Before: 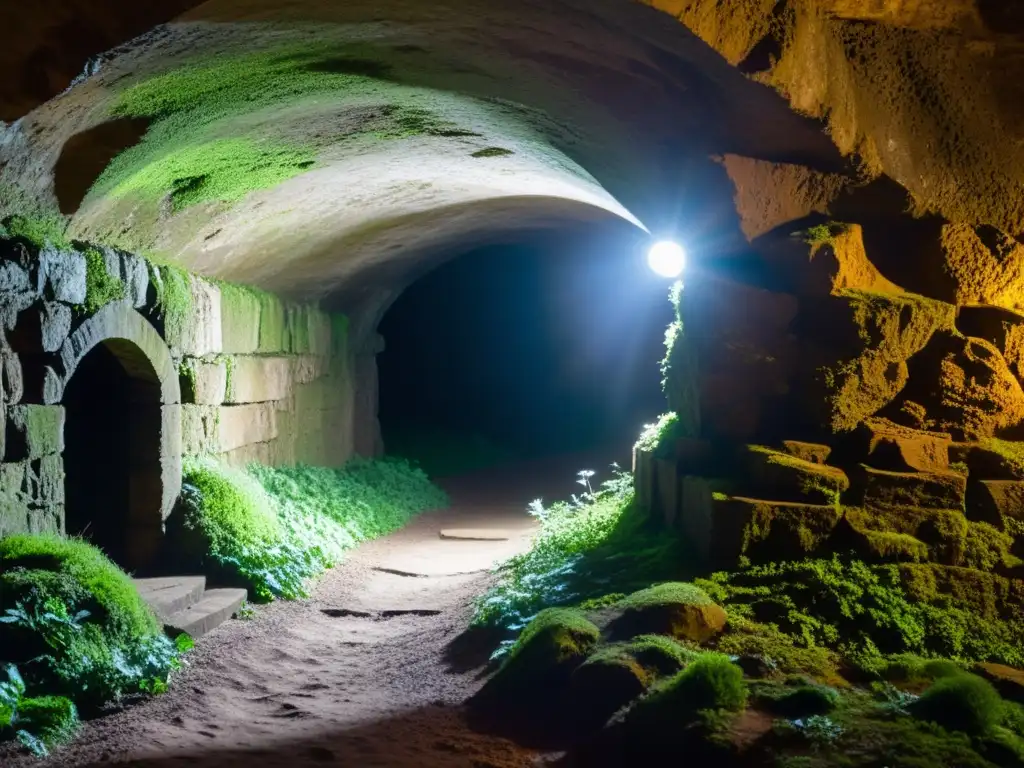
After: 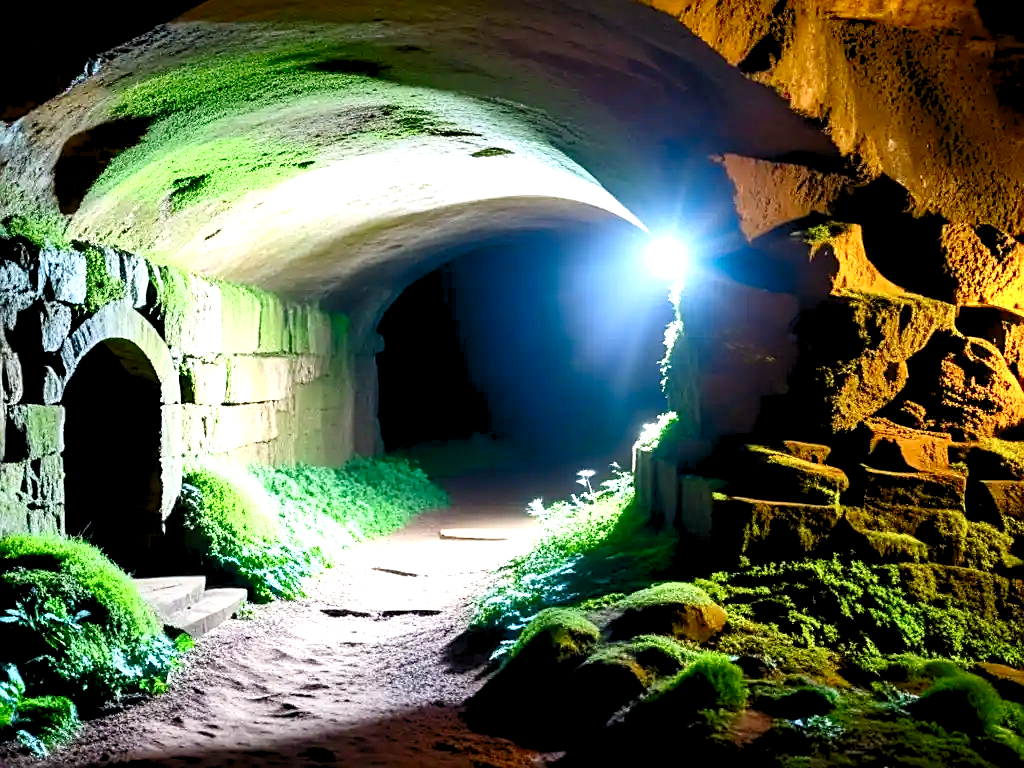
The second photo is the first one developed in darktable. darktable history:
levels: levels [0.036, 0.364, 0.827]
sharpen: on, module defaults
contrast brightness saturation: contrast 0.275
